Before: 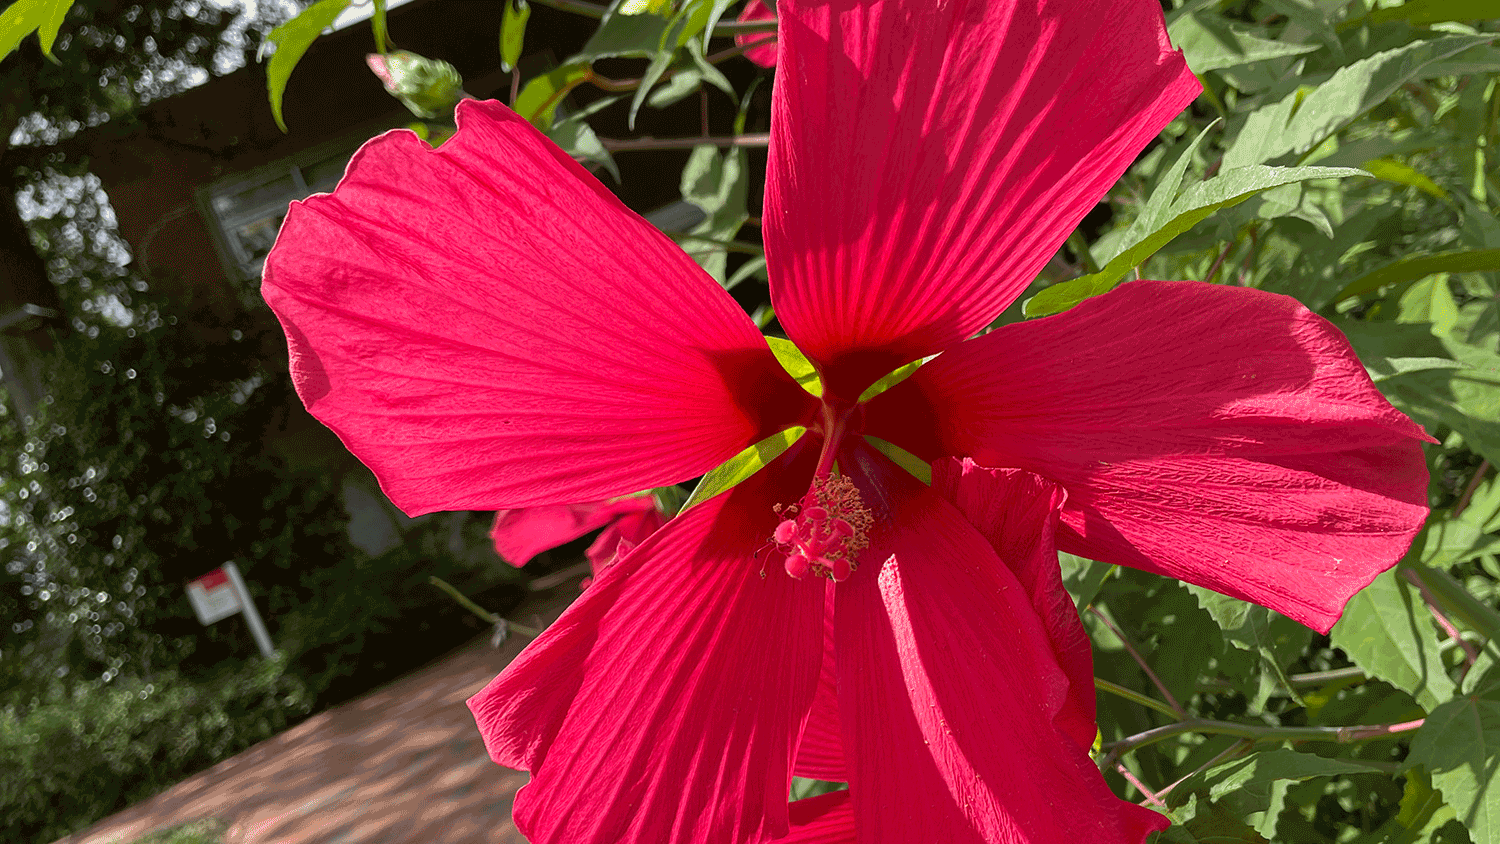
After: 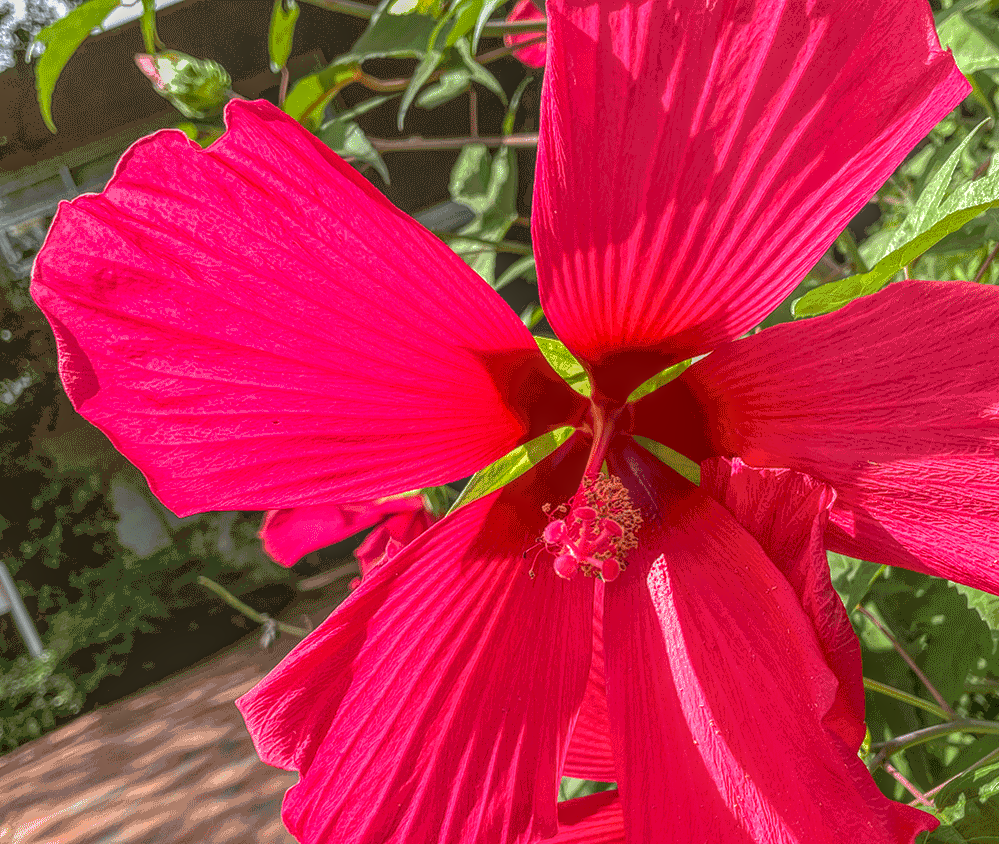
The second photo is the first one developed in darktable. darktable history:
local contrast: highlights 20%, shadows 30%, detail 200%, midtone range 0.2
crop: left 15.419%, right 17.914%
shadows and highlights: on, module defaults
exposure: black level correction 0, exposure 0.7 EV, compensate exposure bias true, compensate highlight preservation false
